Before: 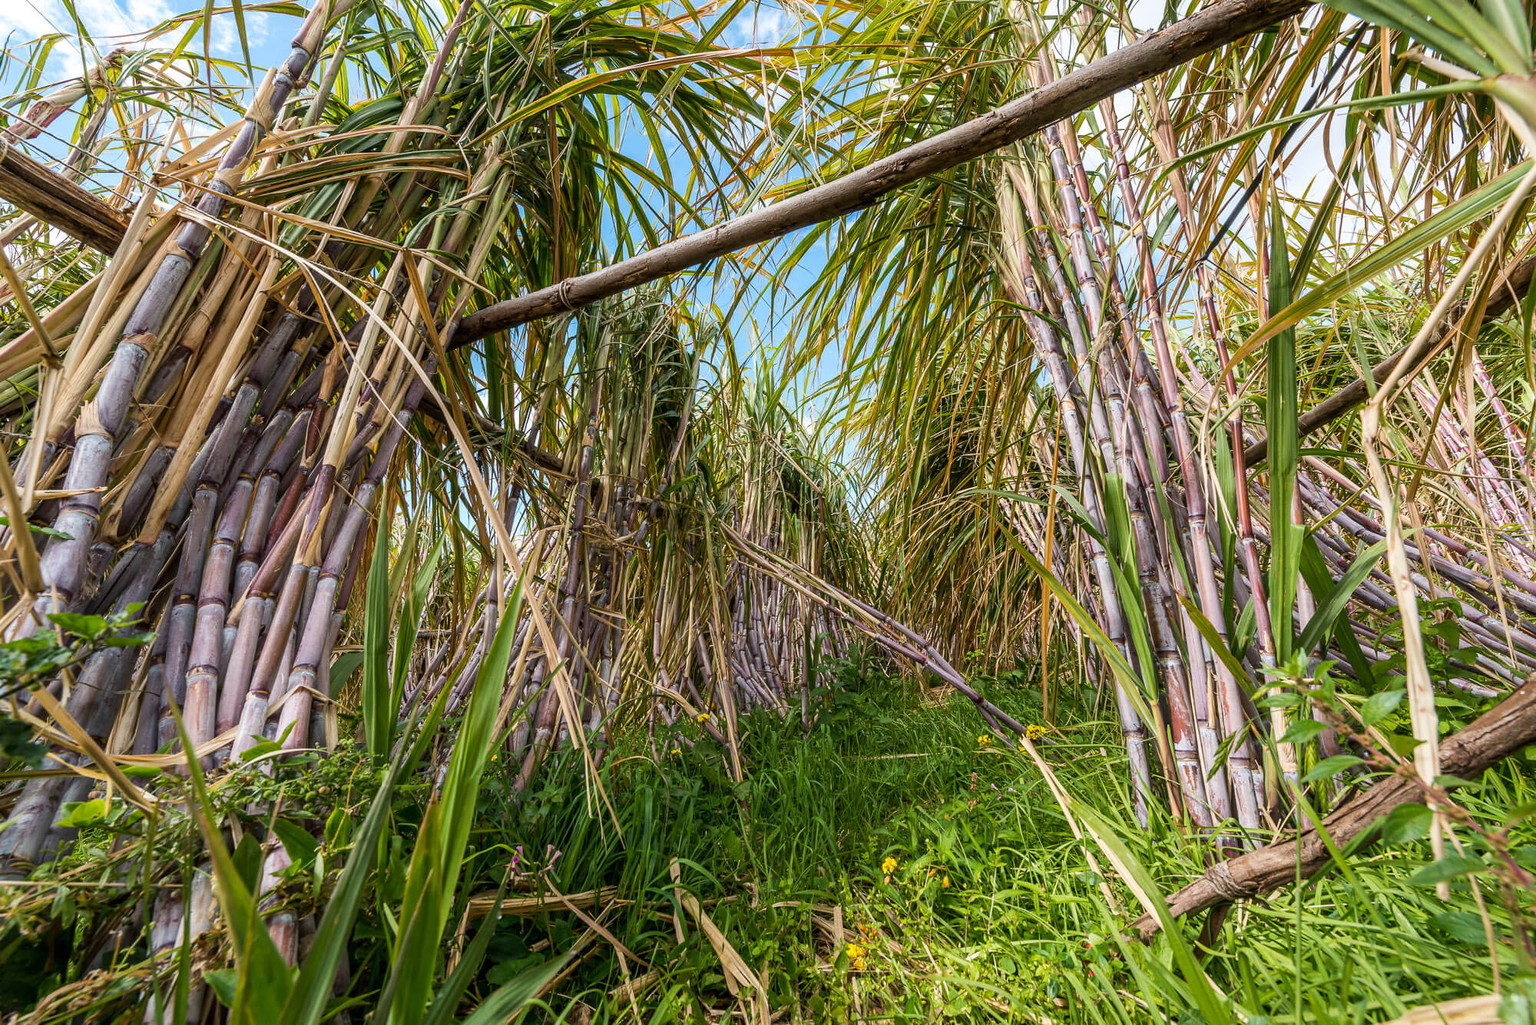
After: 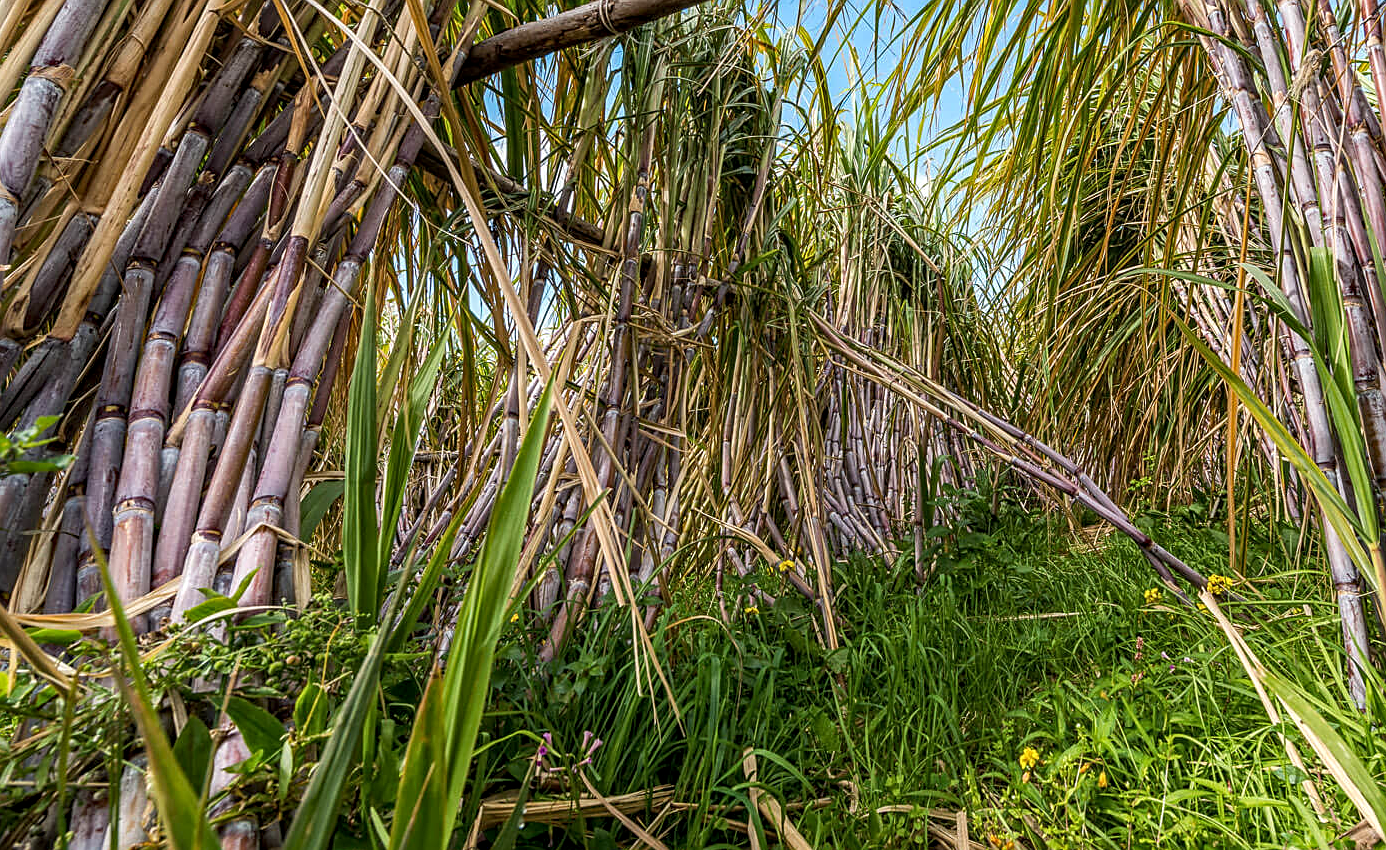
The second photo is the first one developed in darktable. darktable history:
sharpen: on, module defaults
crop: left 6.488%, top 27.668%, right 24.183%, bottom 8.656%
local contrast: on, module defaults
haze removal: compatibility mode true, adaptive false
